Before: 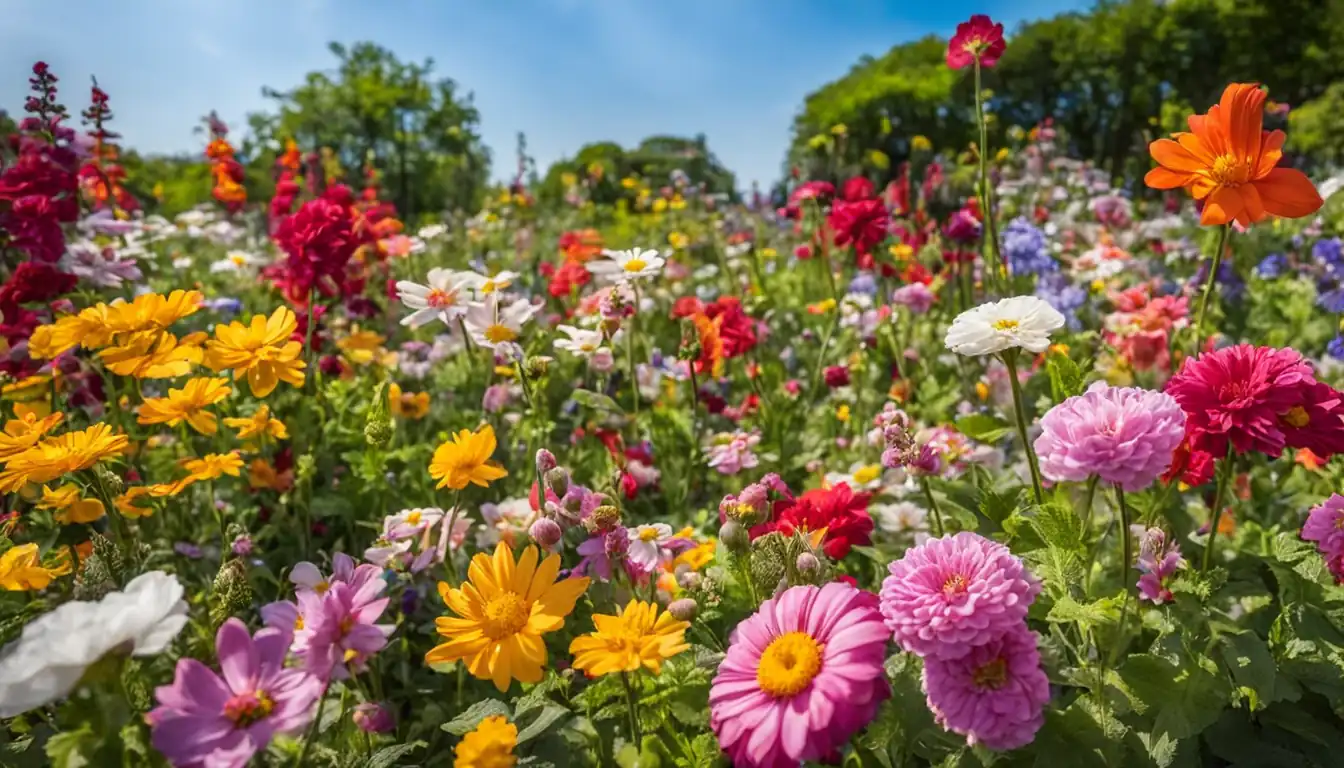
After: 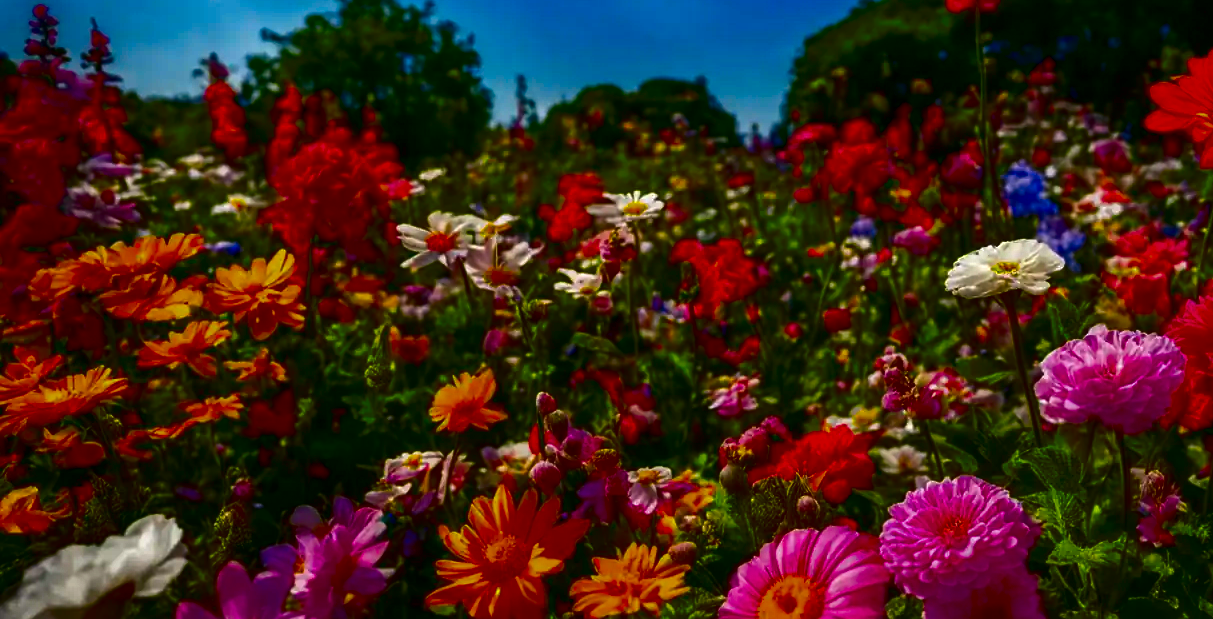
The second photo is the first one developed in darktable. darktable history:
haze removal: compatibility mode true, adaptive false
crop: top 7.467%, right 9.698%, bottom 11.91%
contrast brightness saturation: brightness -0.998, saturation 0.993
